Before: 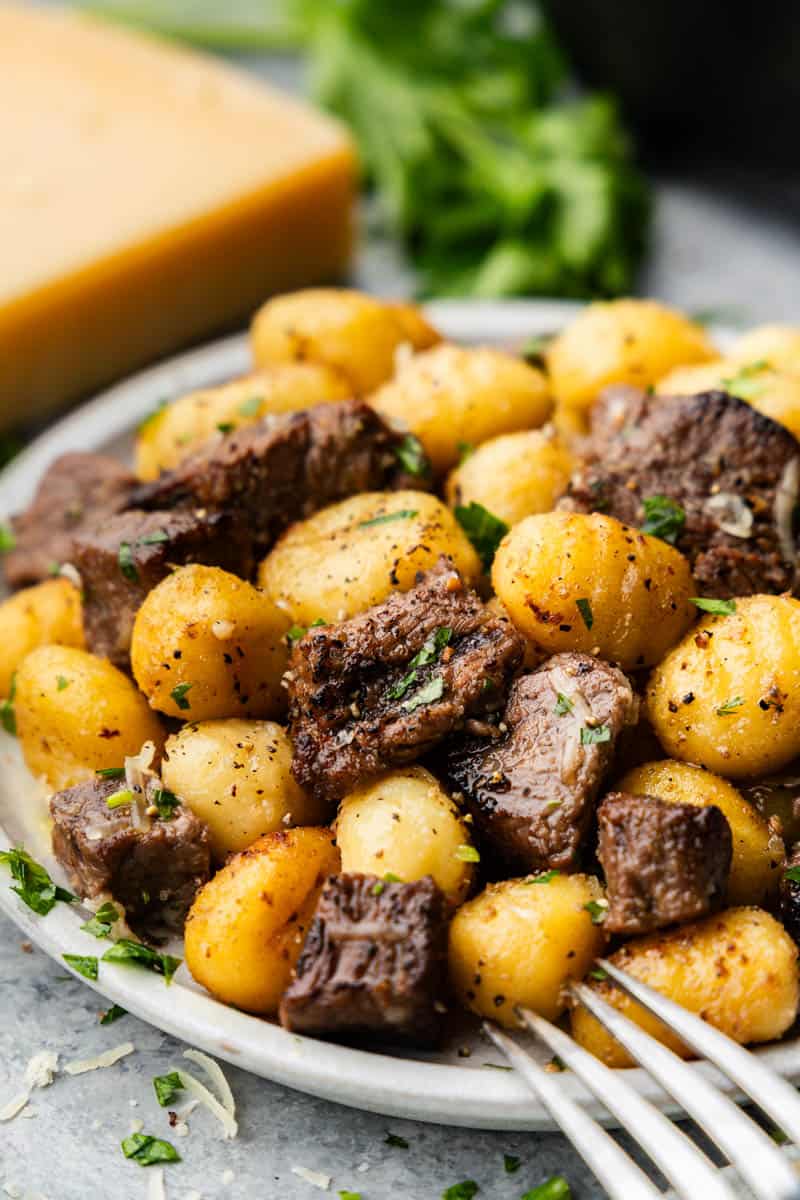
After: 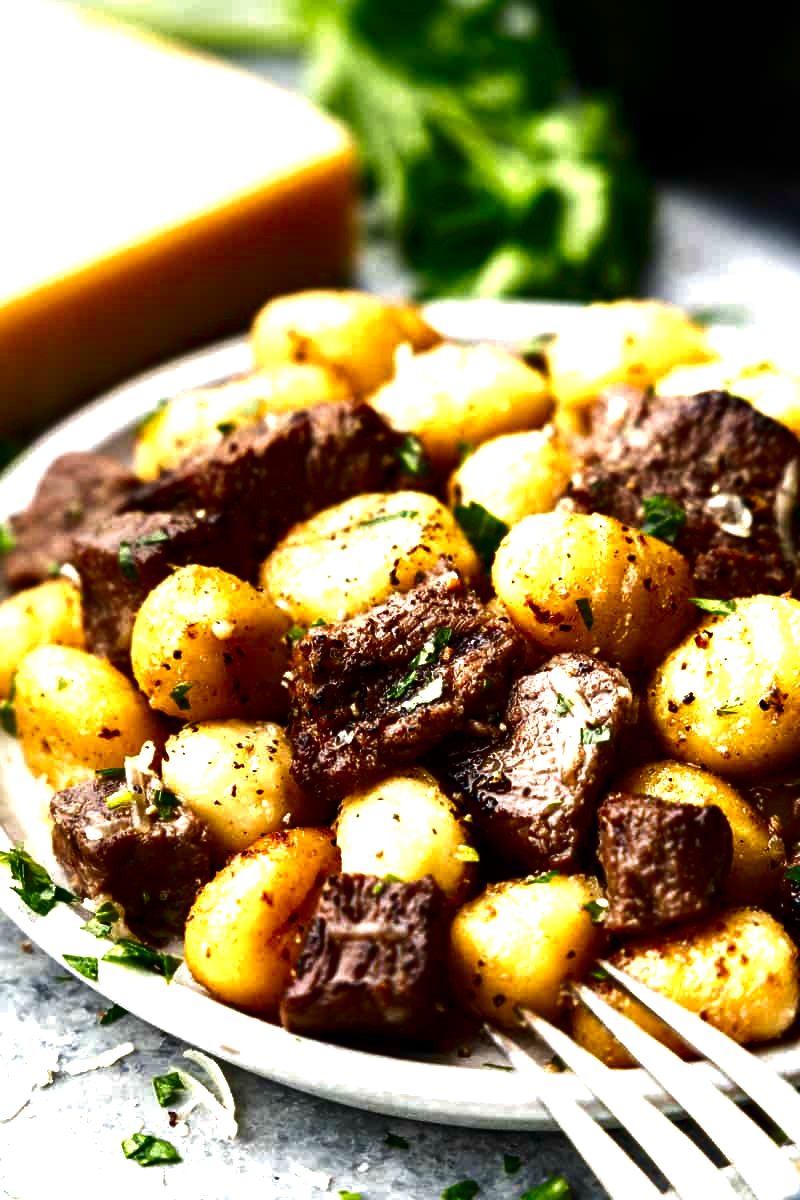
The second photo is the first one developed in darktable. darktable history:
velvia: on, module defaults
exposure: black level correction 0, exposure 1 EV, compensate highlight preservation false
contrast brightness saturation: brightness -0.531
